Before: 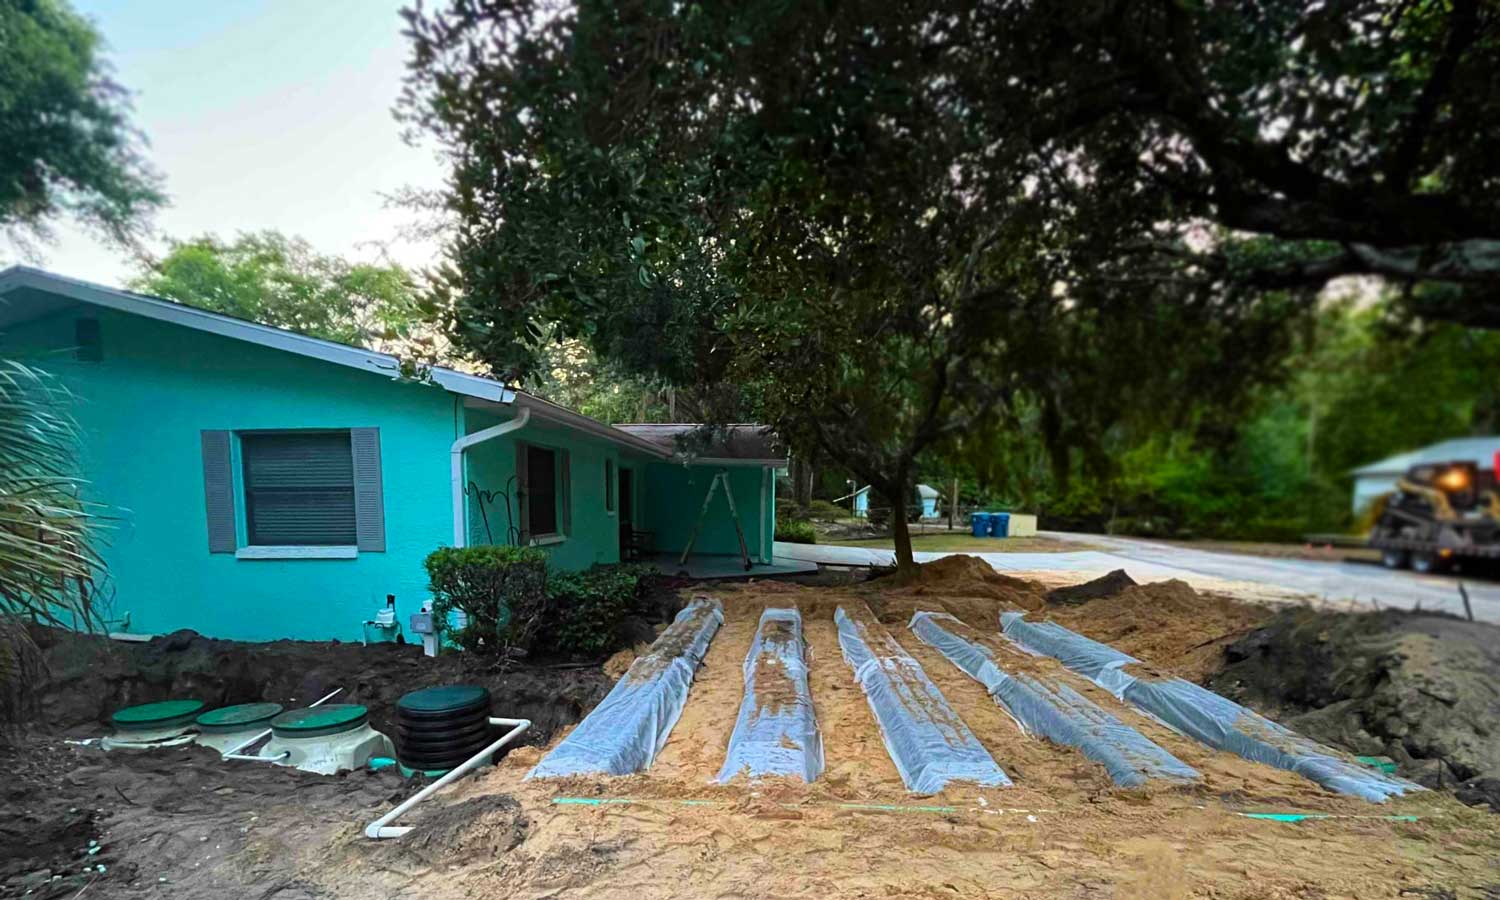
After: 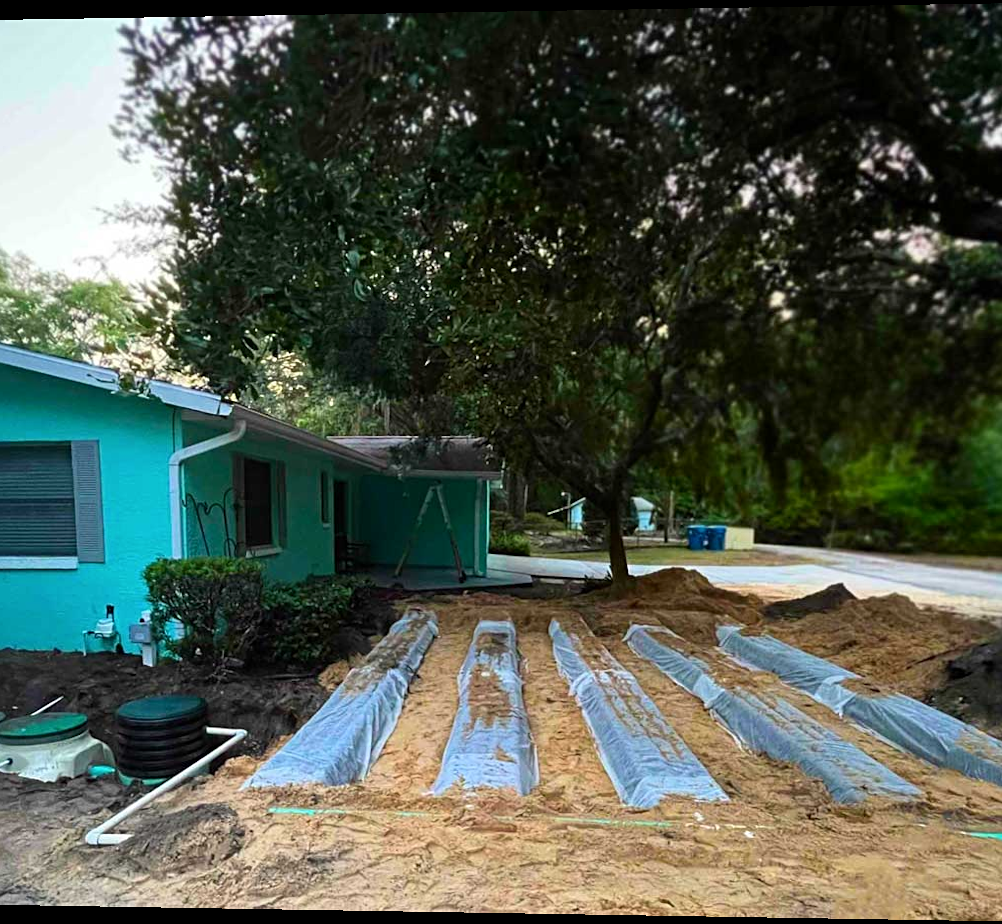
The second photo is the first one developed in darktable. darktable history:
sharpen: amount 0.2
contrast brightness saturation: contrast 0.07
crop and rotate: left 17.732%, right 15.423%
rotate and perspective: lens shift (horizontal) -0.055, automatic cropping off
